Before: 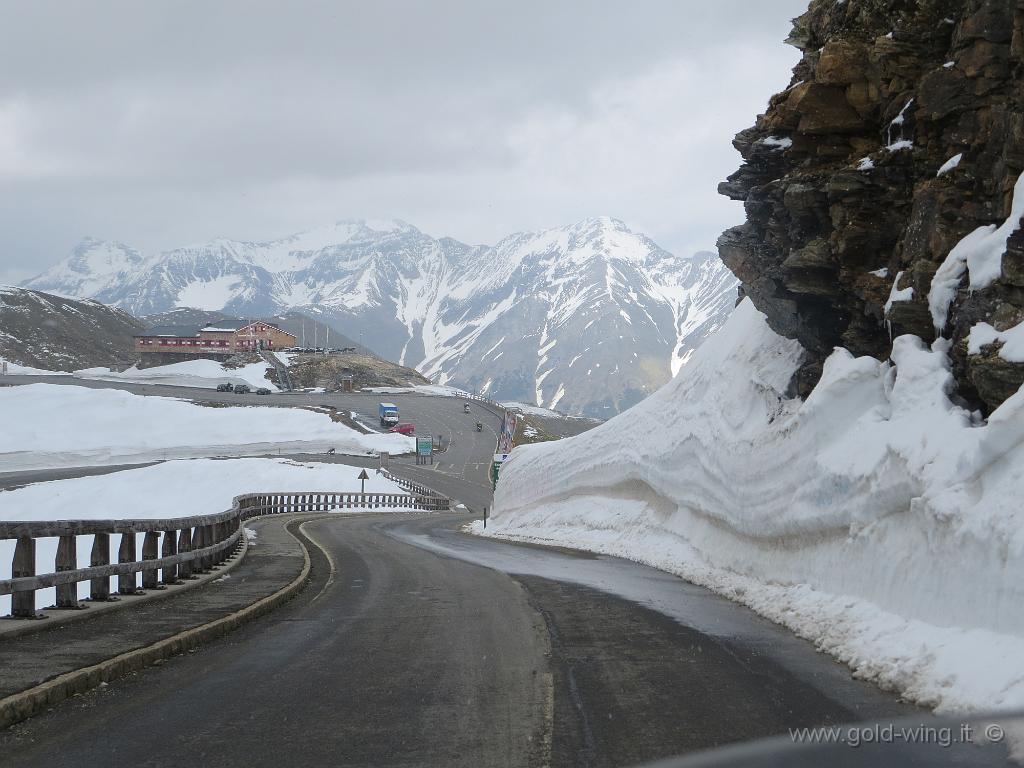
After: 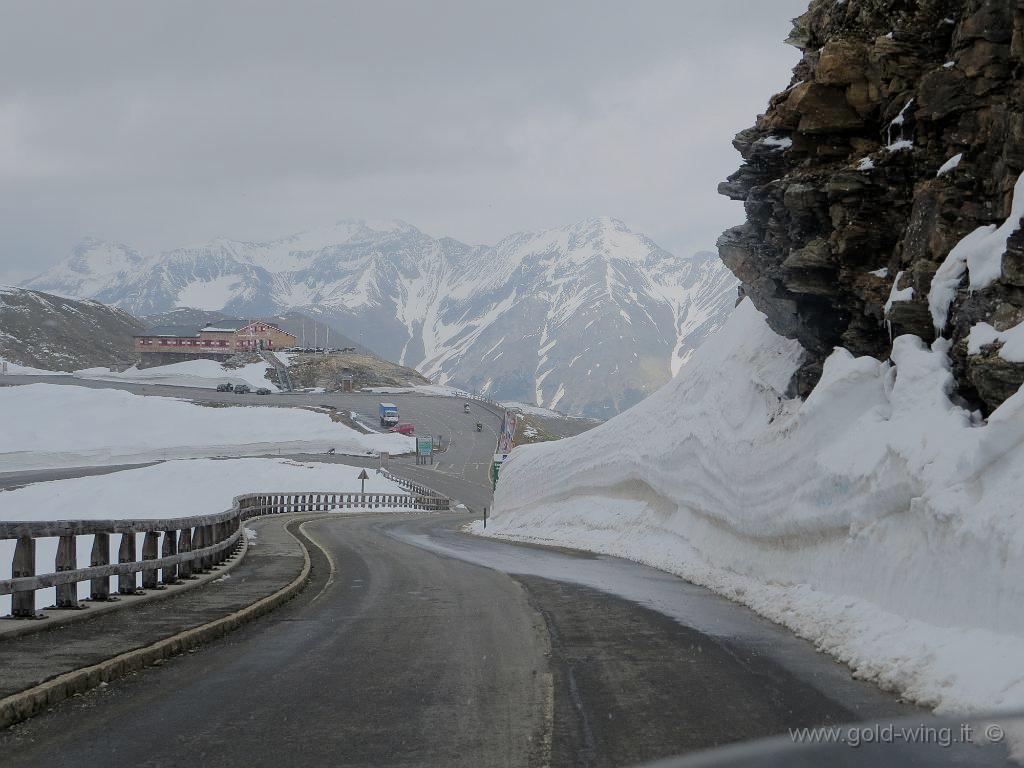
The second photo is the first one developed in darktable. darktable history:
filmic rgb: black relative exposure -8.77 EV, white relative exposure 4.98 EV, target black luminance 0%, hardness 3.78, latitude 66.27%, contrast 0.832, shadows ↔ highlights balance 19.75%
